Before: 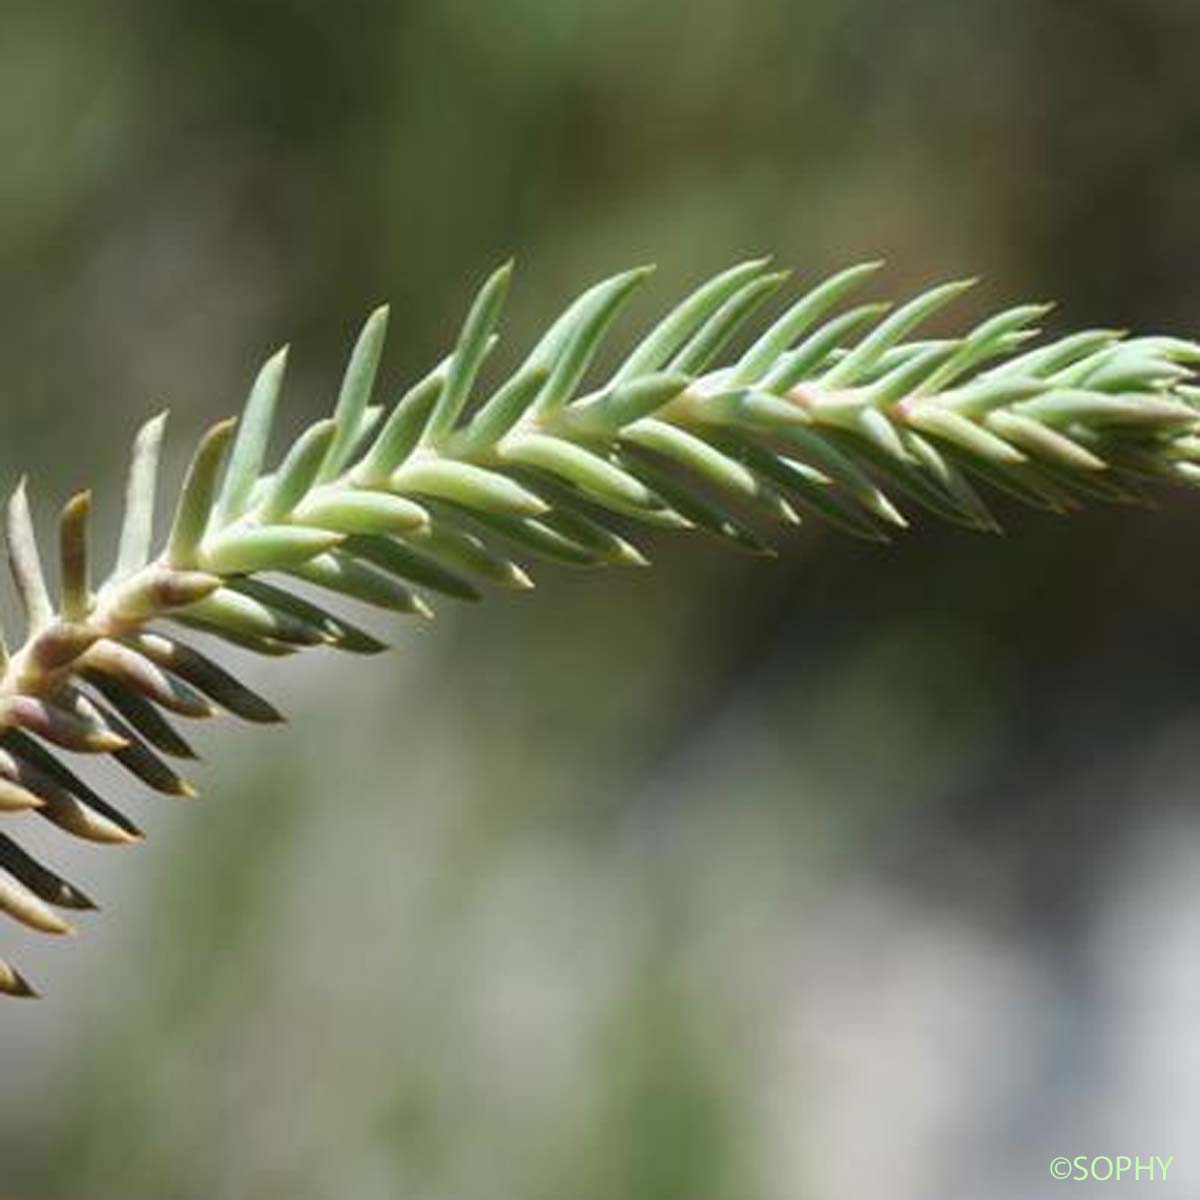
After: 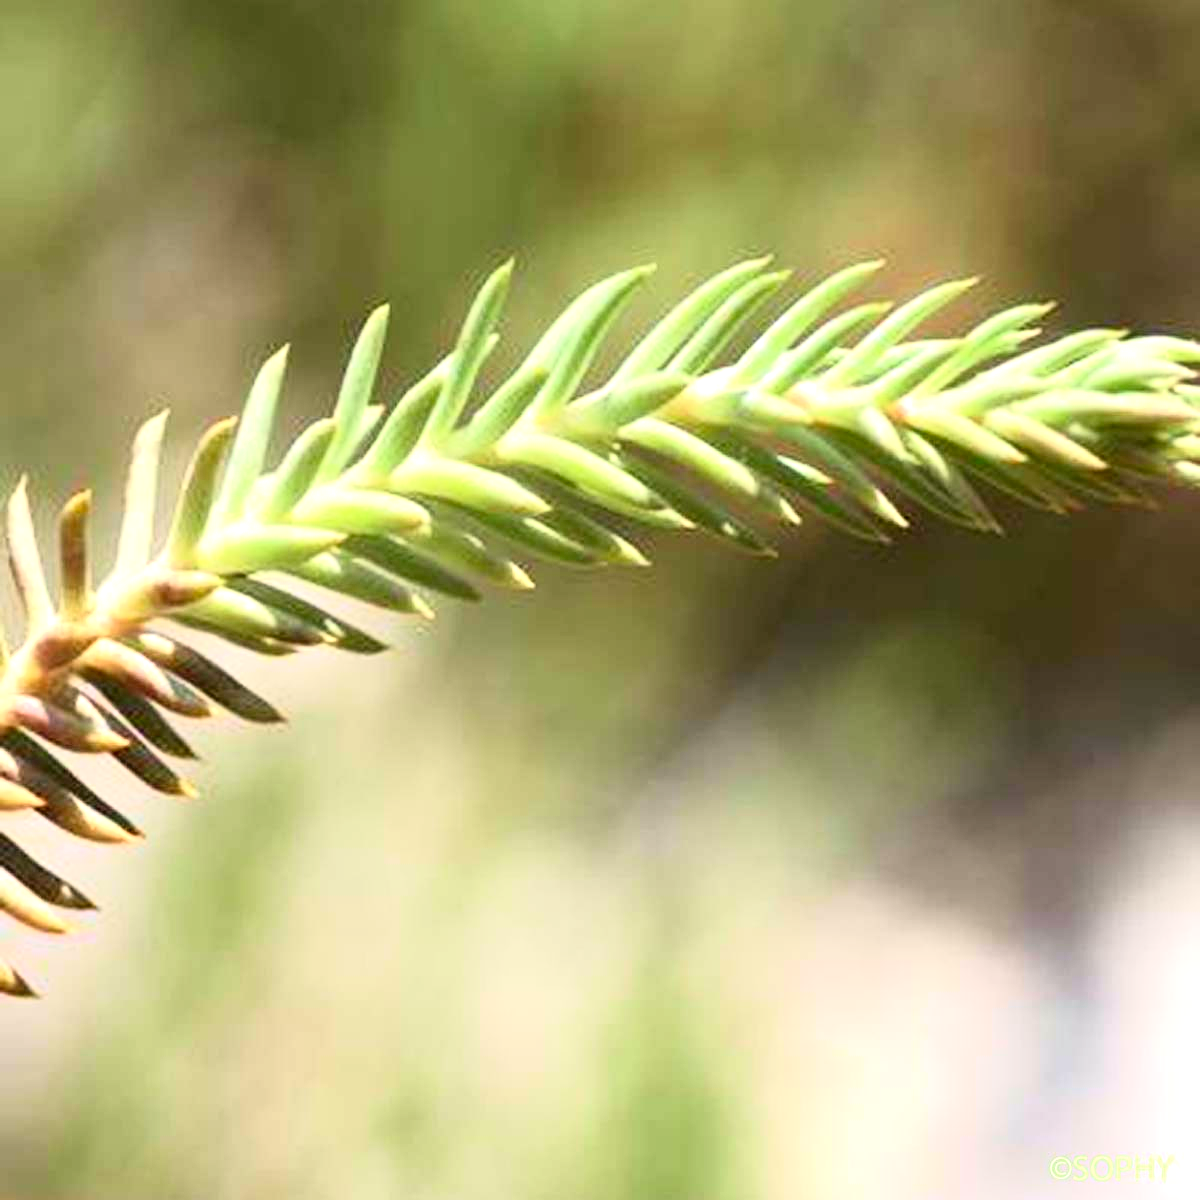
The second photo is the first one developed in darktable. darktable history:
exposure: exposure 1.14 EV, compensate highlight preservation false
color correction: highlights a* 6.68, highlights b* 8.42, shadows a* 6.44, shadows b* 6.96, saturation 0.903
tone curve: curves: ch0 [(0, 0) (0.091, 0.077) (0.517, 0.574) (0.745, 0.82) (0.844, 0.908) (0.909, 0.942) (1, 0.973)]; ch1 [(0, 0) (0.437, 0.404) (0.5, 0.5) (0.534, 0.554) (0.58, 0.603) (0.616, 0.649) (1, 1)]; ch2 [(0, 0) (0.442, 0.415) (0.5, 0.5) (0.535, 0.557) (0.585, 0.62) (1, 1)], color space Lab, independent channels, preserve colors none
color calibration: illuminant same as pipeline (D50), adaptation XYZ, x 0.346, y 0.358, temperature 5017.15 K
